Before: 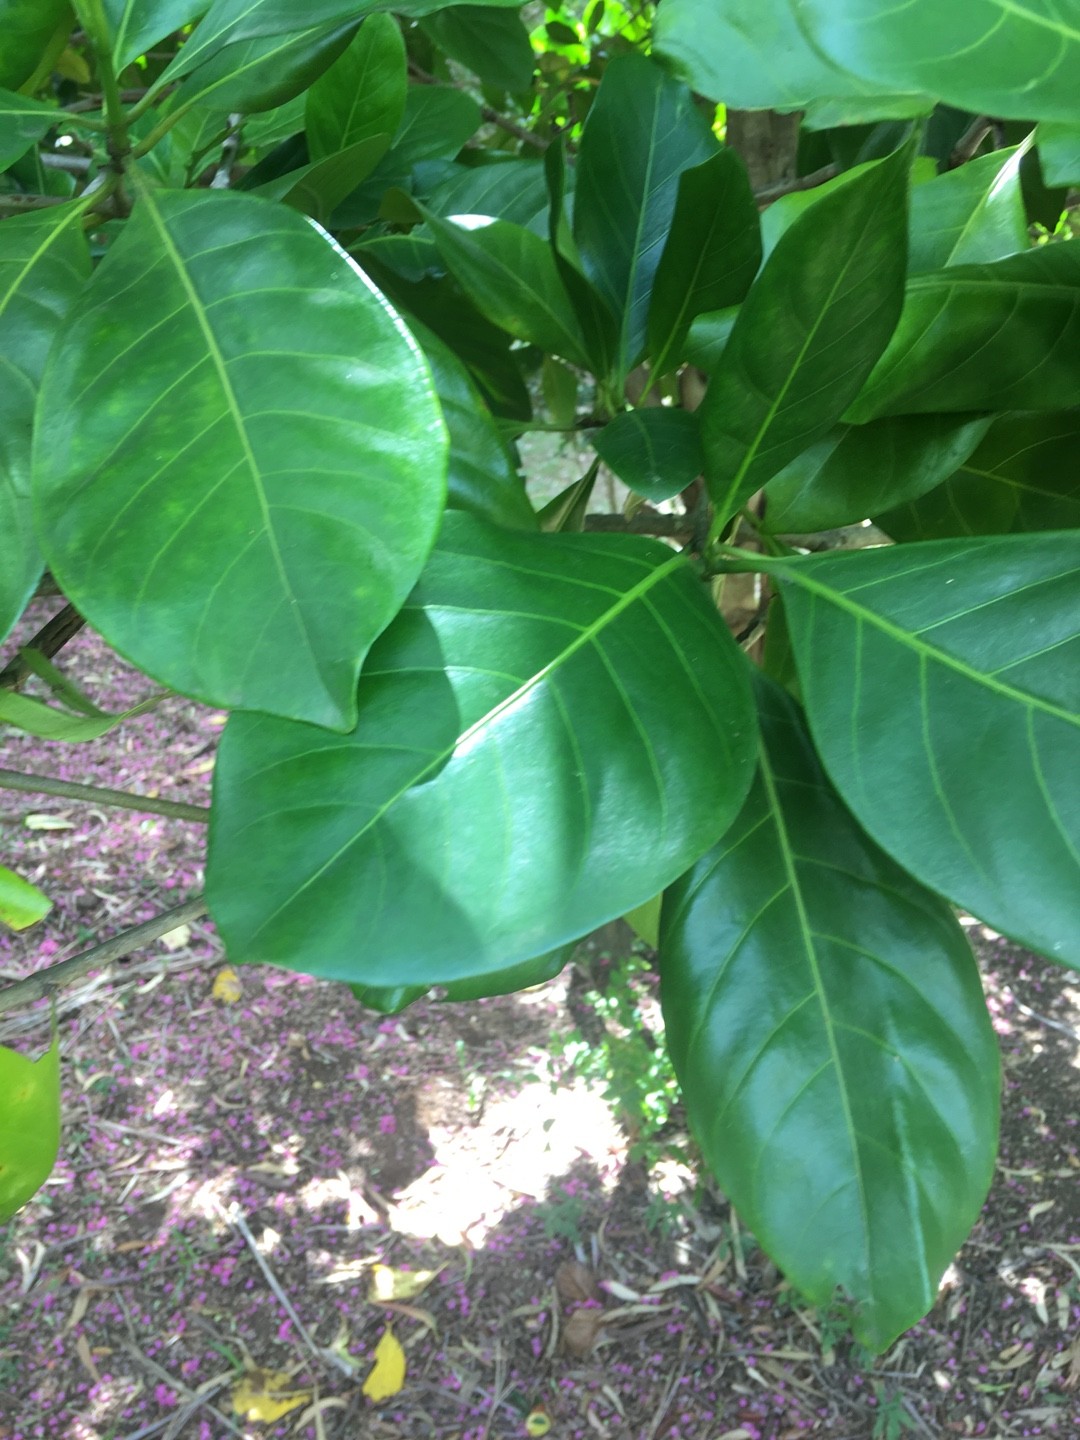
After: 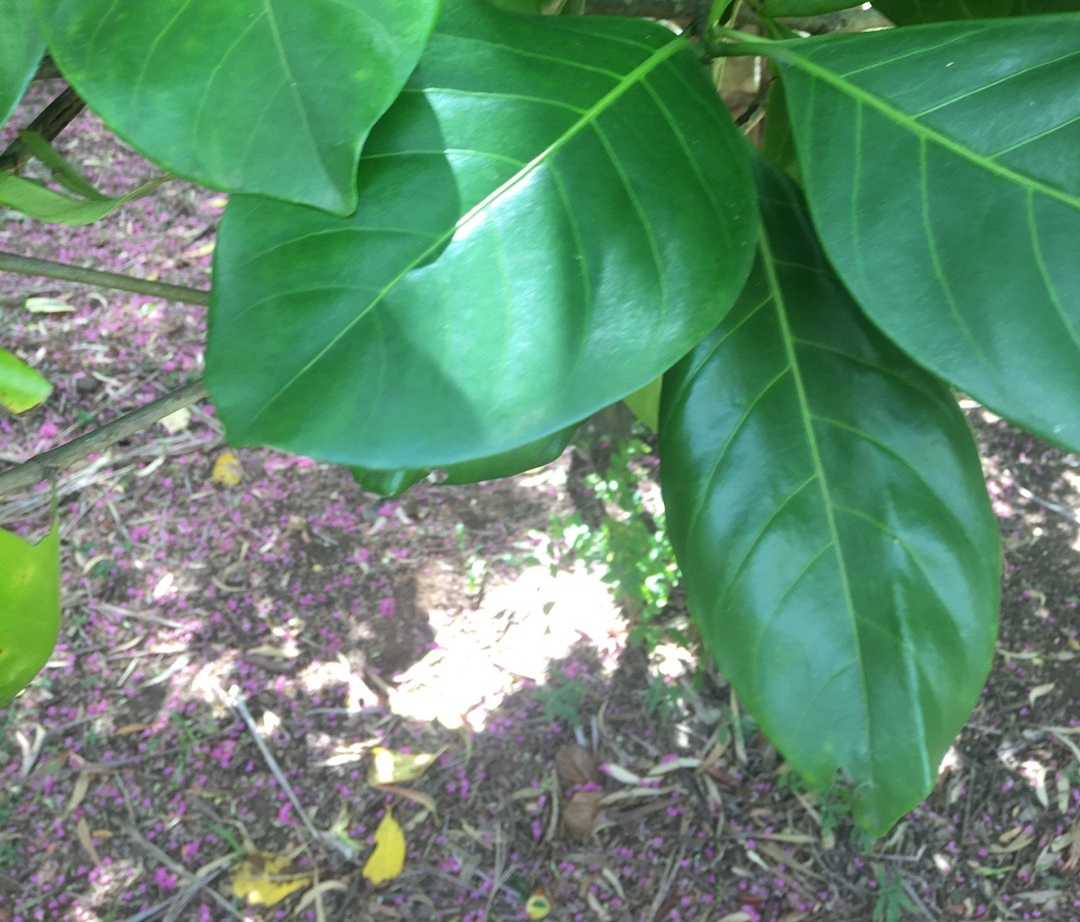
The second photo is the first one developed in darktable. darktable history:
crop and rotate: top 35.955%
